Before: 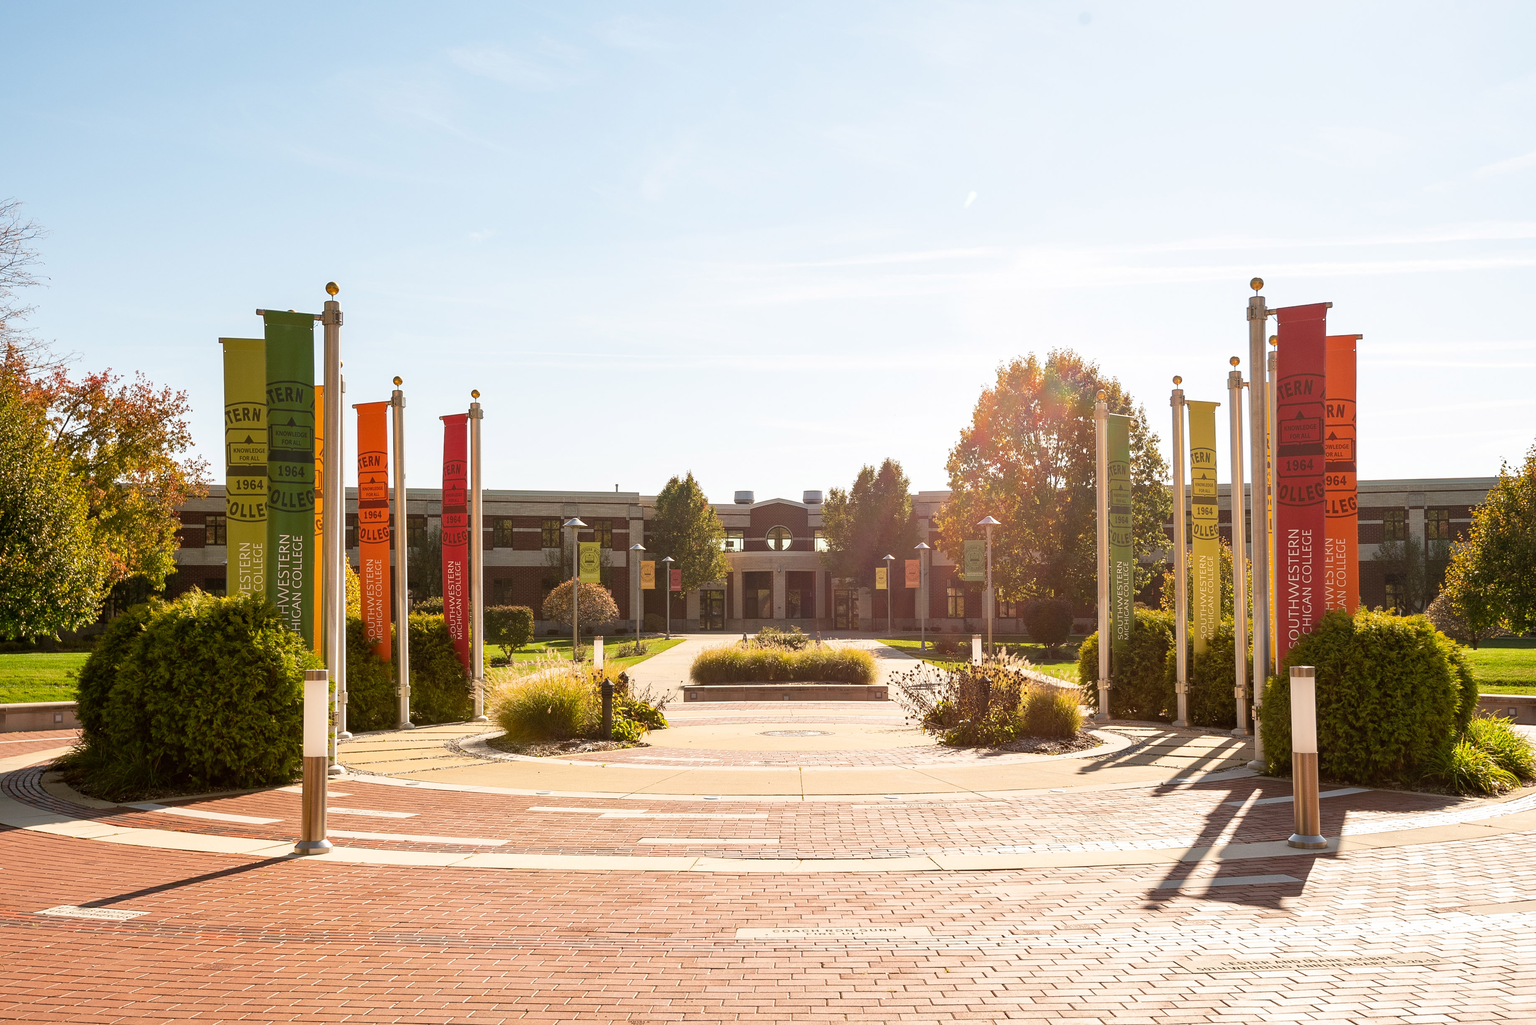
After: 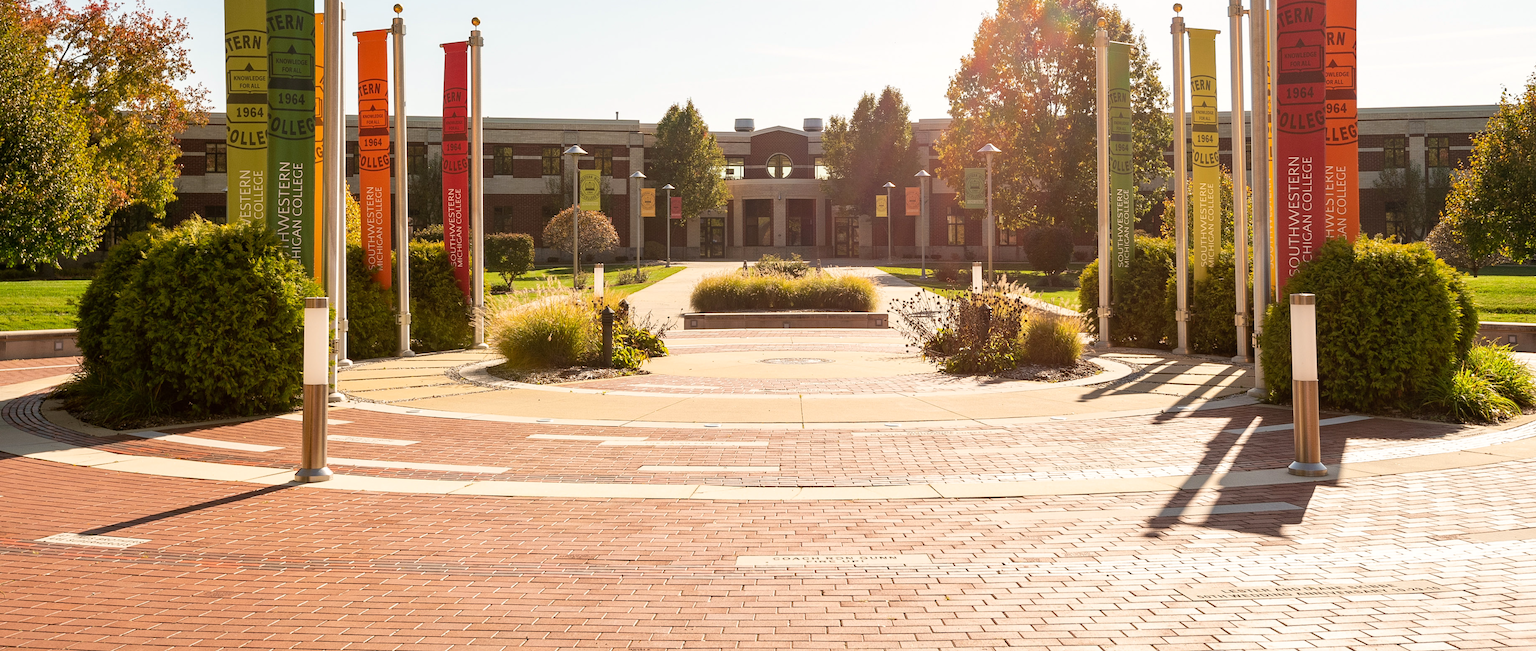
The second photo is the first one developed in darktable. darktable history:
white balance: red 1.009, blue 0.985
crop and rotate: top 36.435%
